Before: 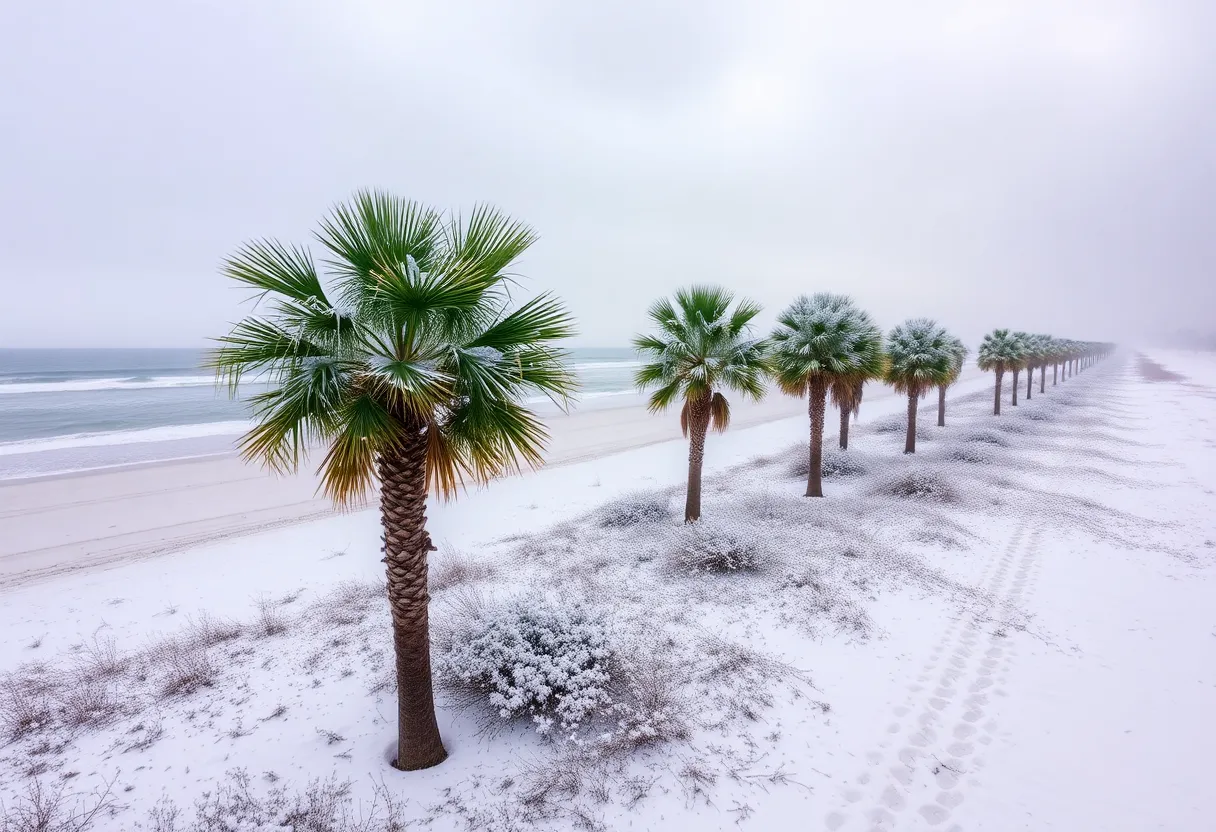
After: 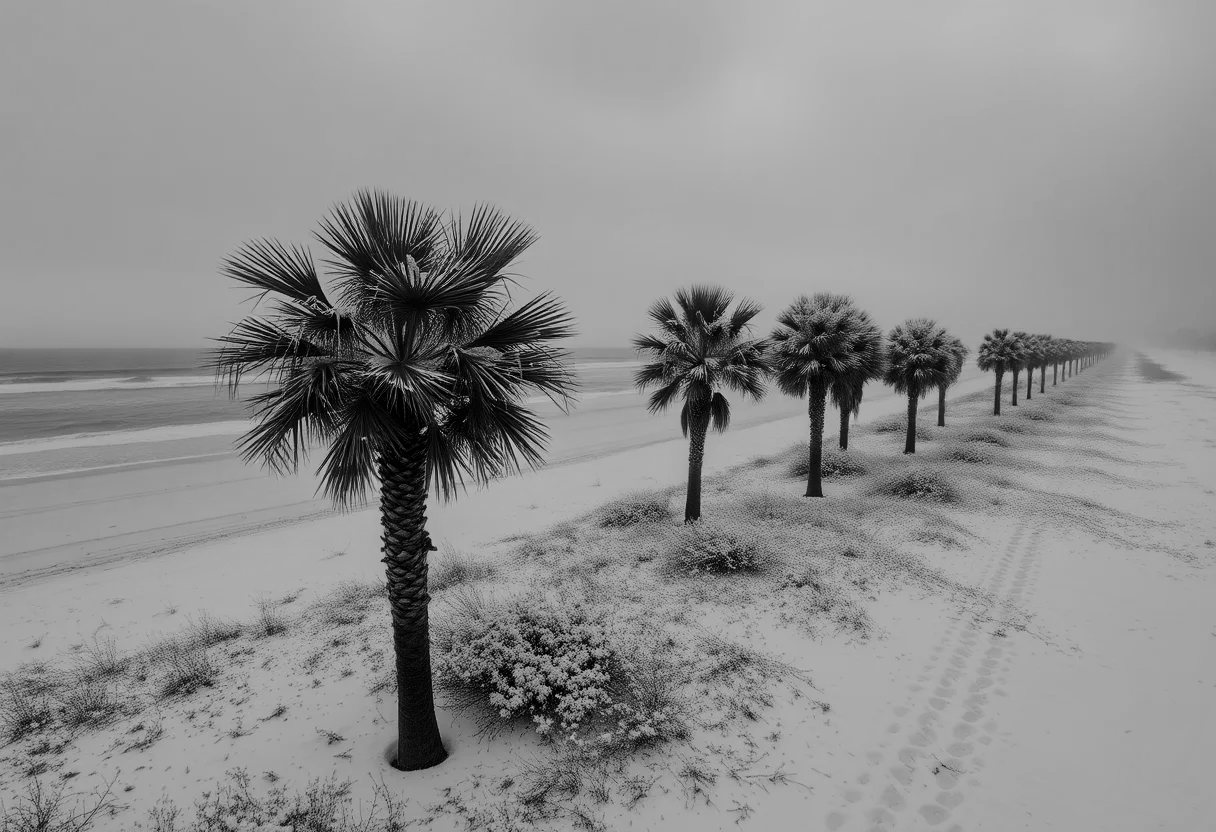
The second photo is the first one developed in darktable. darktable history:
contrast brightness saturation: contrast 0.19, brightness -0.24, saturation 0.11
monochrome: a 79.32, b 81.83, size 1.1
exposure: exposure 0 EV, compensate highlight preservation false
